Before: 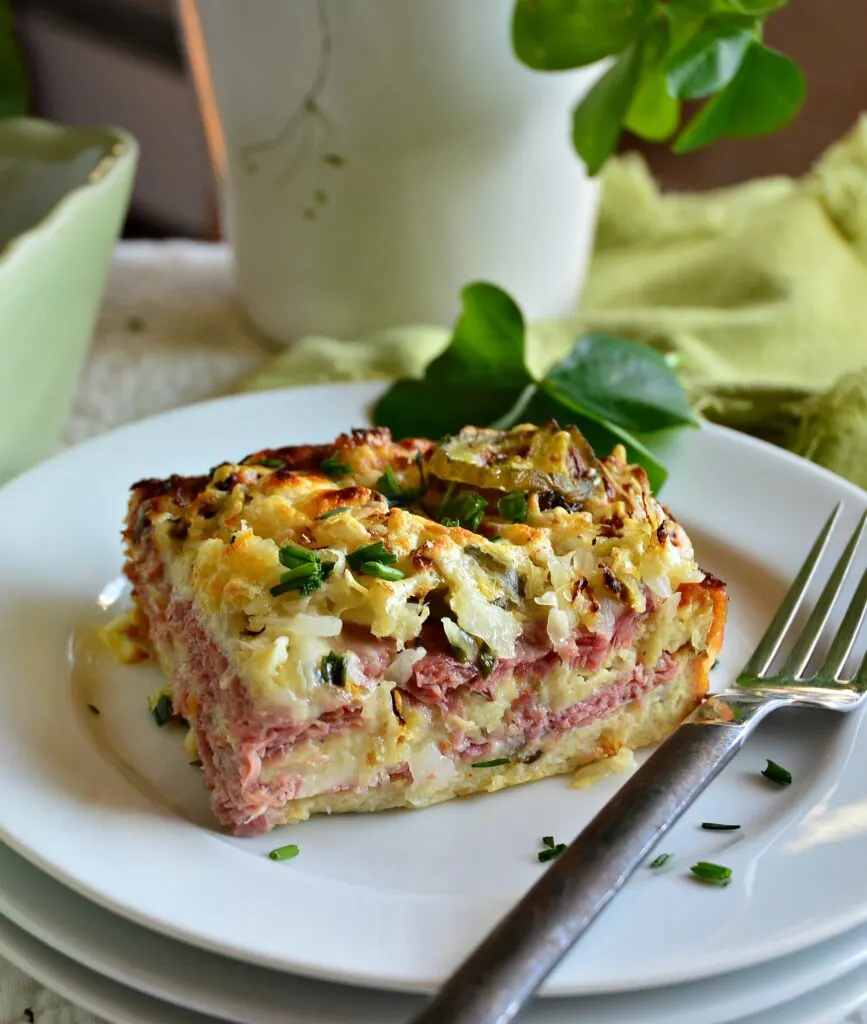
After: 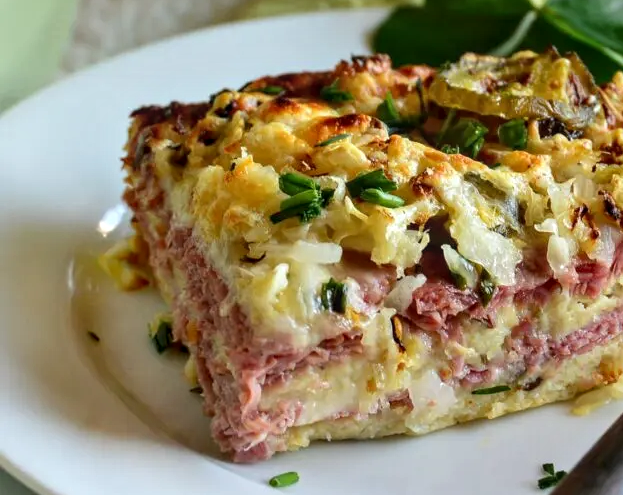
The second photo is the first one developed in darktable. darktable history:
crop: top 36.468%, right 28.088%, bottom 15.167%
local contrast: on, module defaults
